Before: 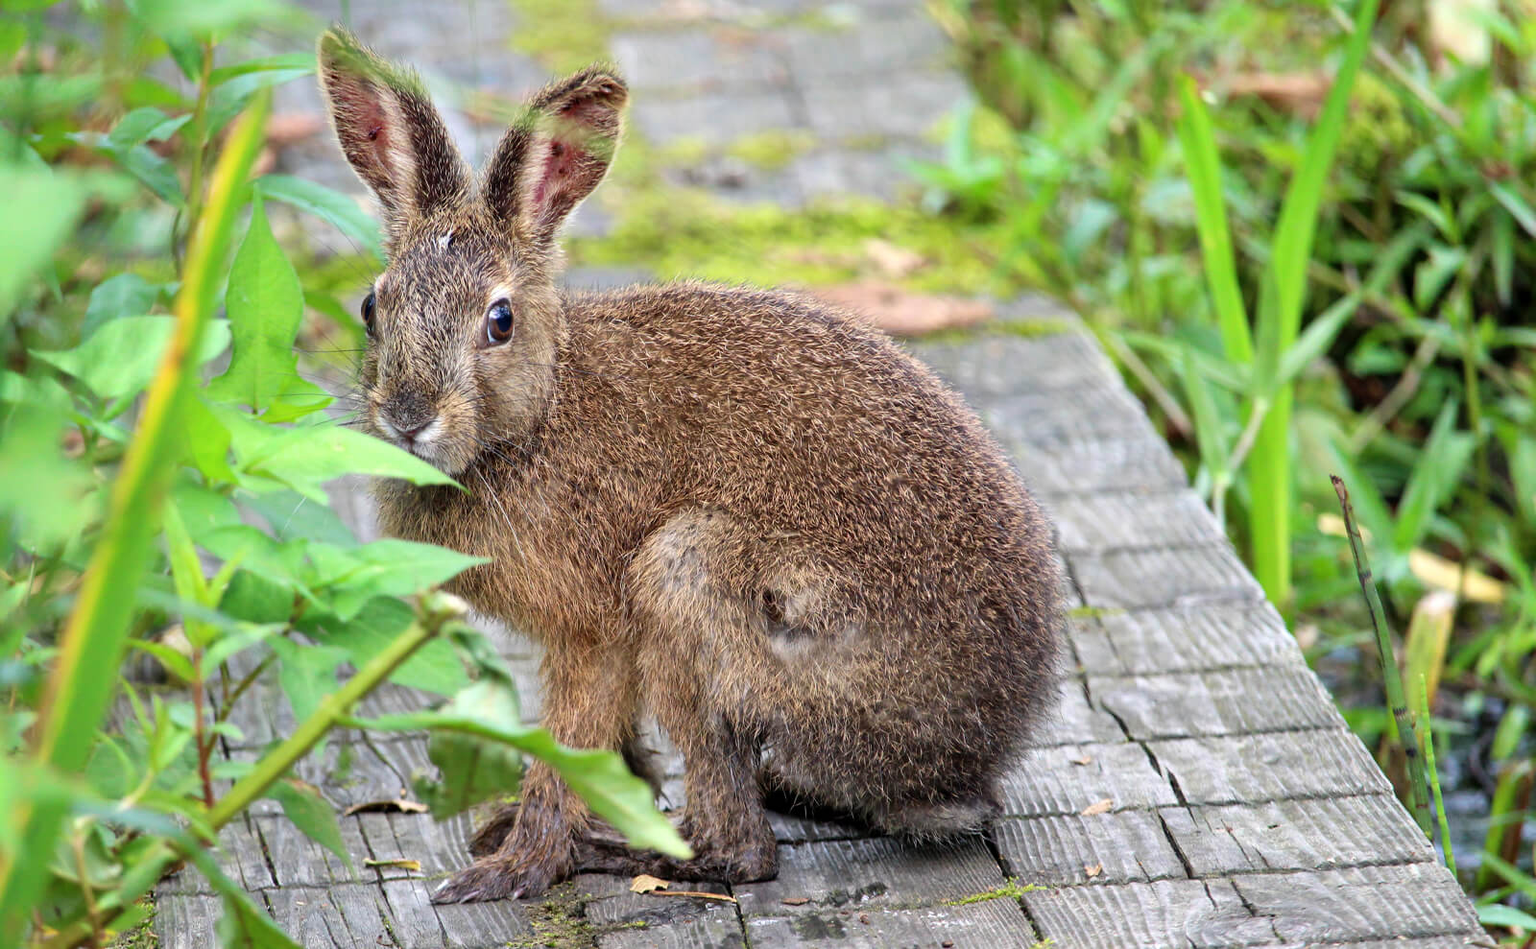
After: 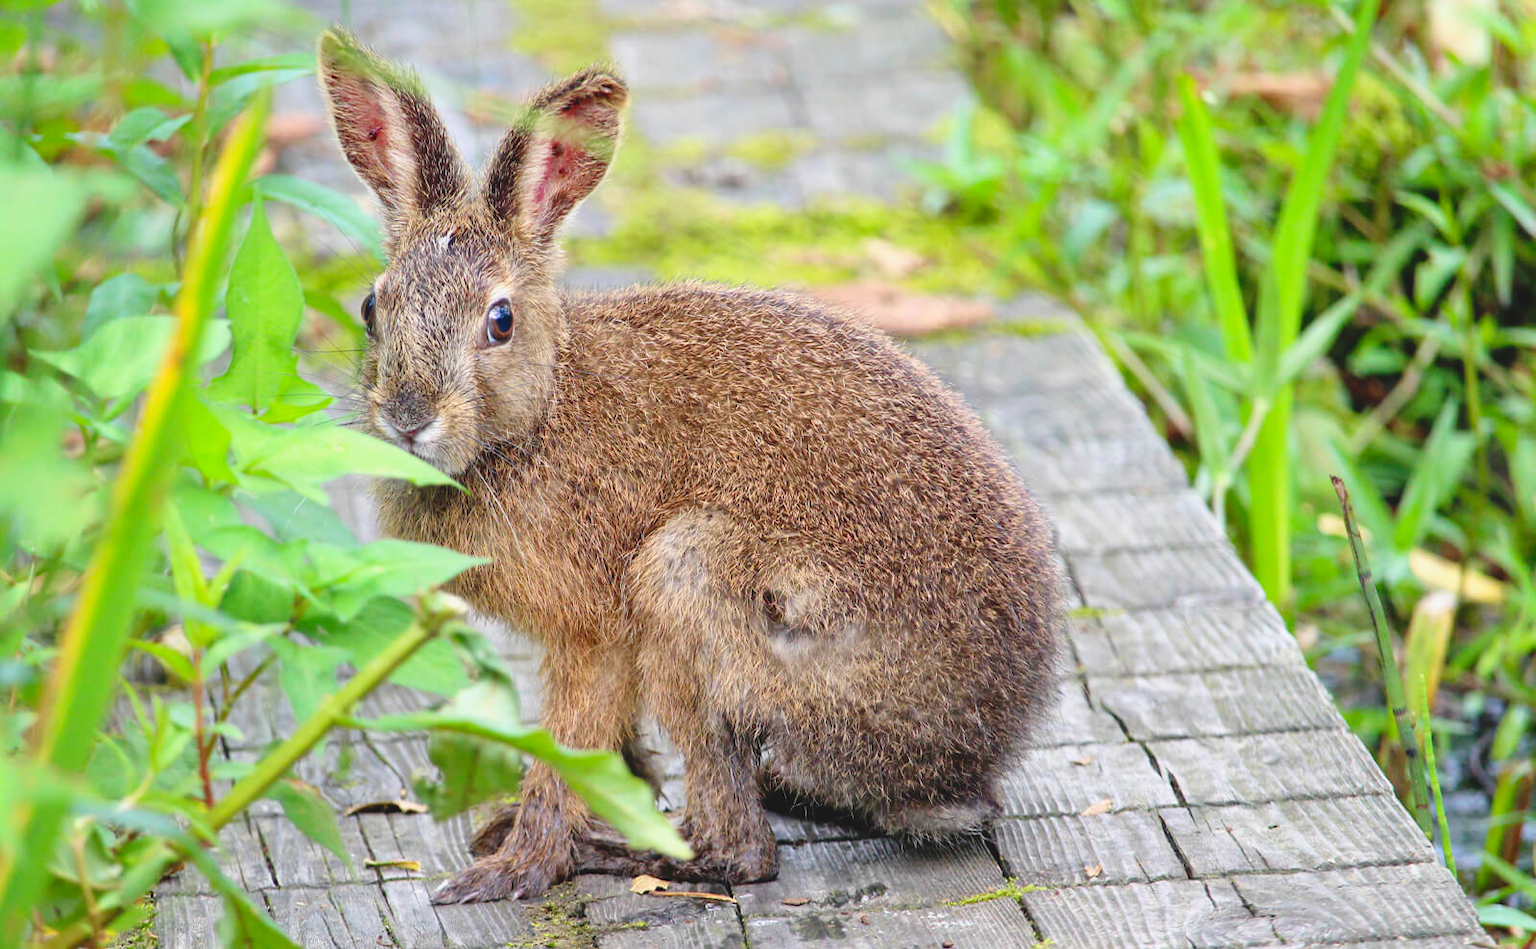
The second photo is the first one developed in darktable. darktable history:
lowpass: radius 0.1, contrast 0.85, saturation 1.1, unbound 0
tone curve: curves: ch0 [(0, 0) (0.003, 0.023) (0.011, 0.025) (0.025, 0.029) (0.044, 0.047) (0.069, 0.079) (0.1, 0.113) (0.136, 0.152) (0.177, 0.199) (0.224, 0.26) (0.277, 0.333) (0.335, 0.404) (0.399, 0.48) (0.468, 0.559) (0.543, 0.635) (0.623, 0.713) (0.709, 0.797) (0.801, 0.879) (0.898, 0.953) (1, 1)], preserve colors none
